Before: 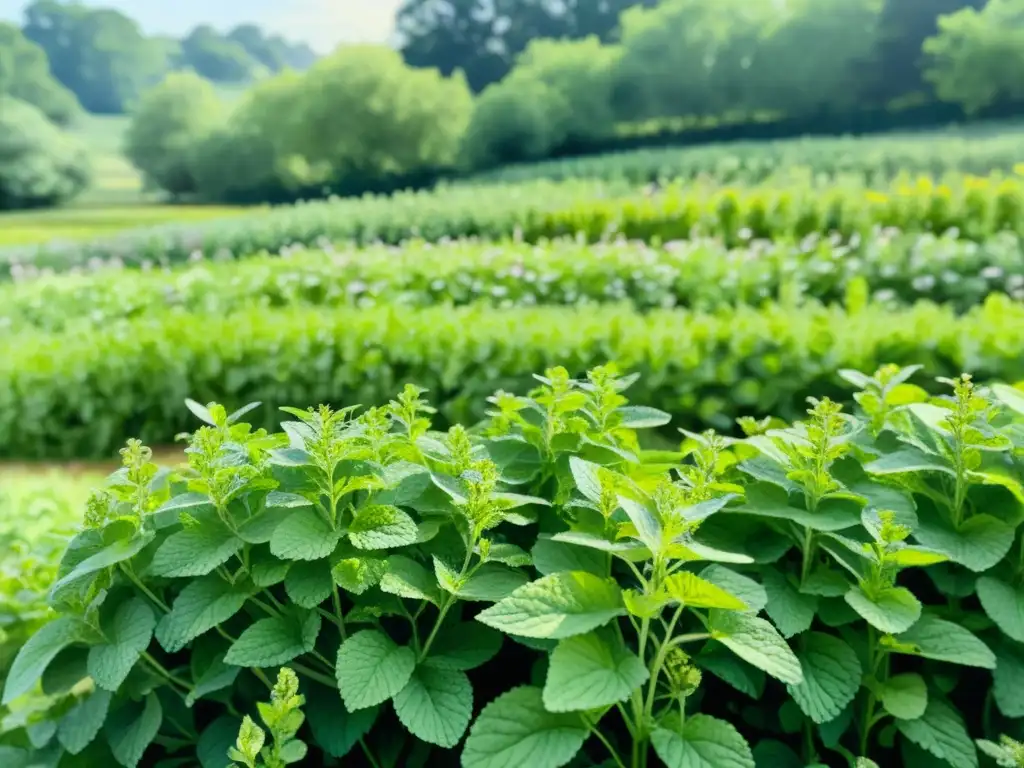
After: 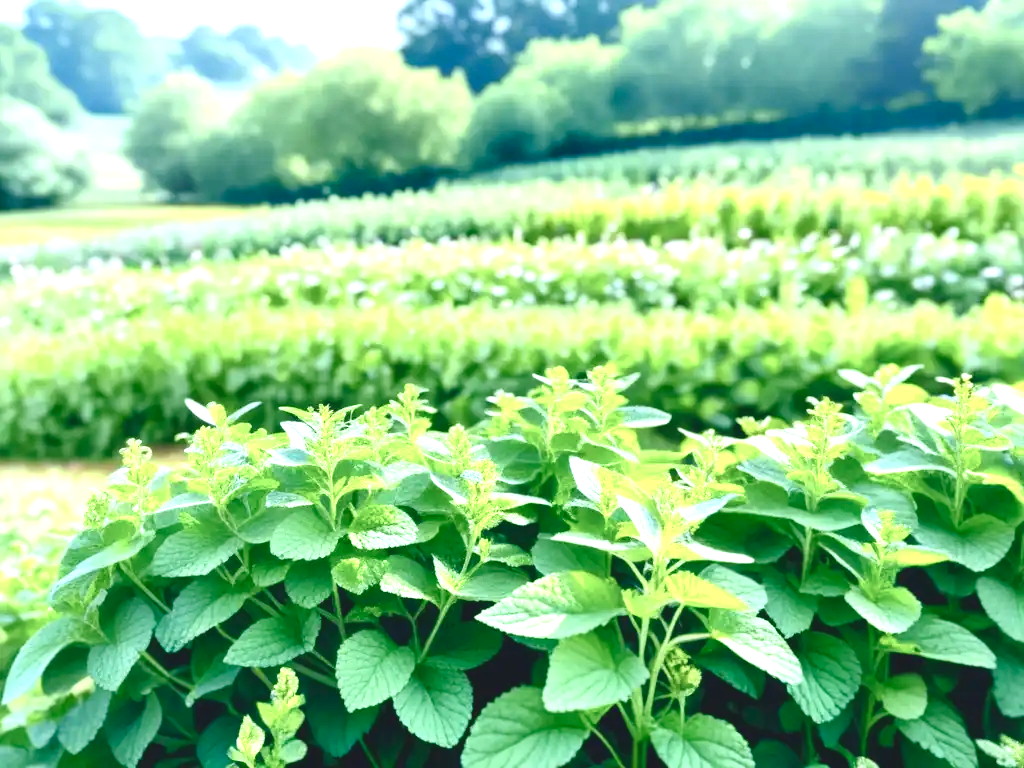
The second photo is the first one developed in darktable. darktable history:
color balance rgb: highlights gain › chroma 2.217%, highlights gain › hue 74.28°, linear chroma grading › global chroma 15.198%, perceptual saturation grading › global saturation 0.694%, perceptual saturation grading › highlights -30.156%, perceptual saturation grading › shadows 19.386%, global vibrance 15.016%
color calibration: illuminant as shot in camera, x 0.37, y 0.382, temperature 4319.92 K
exposure: black level correction -0.005, exposure 1.003 EV, compensate highlight preservation false
